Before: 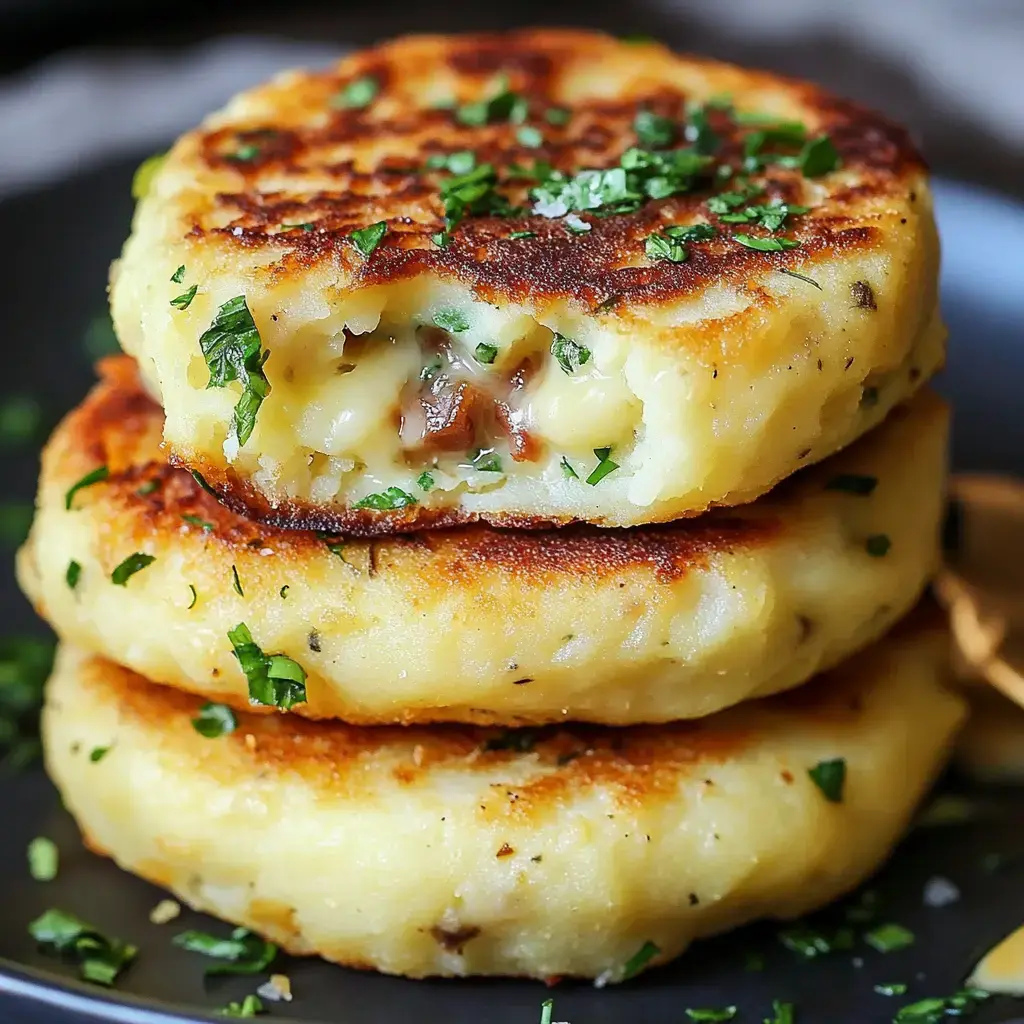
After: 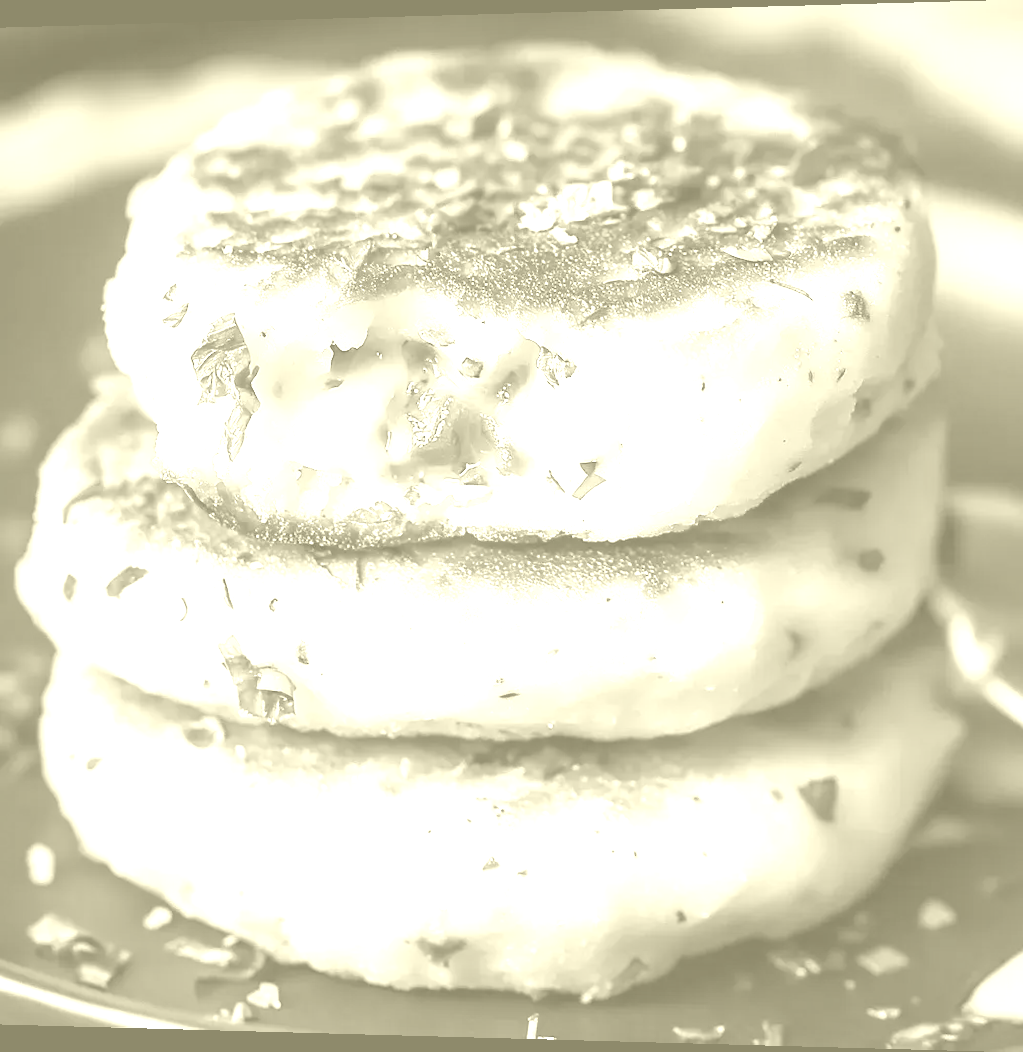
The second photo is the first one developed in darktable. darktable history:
exposure: black level correction 0, exposure 1.5 EV, compensate exposure bias true, compensate highlight preservation false
colorize: hue 43.2°, saturation 40%, version 1
rotate and perspective: lens shift (horizontal) -0.055, automatic cropping off
